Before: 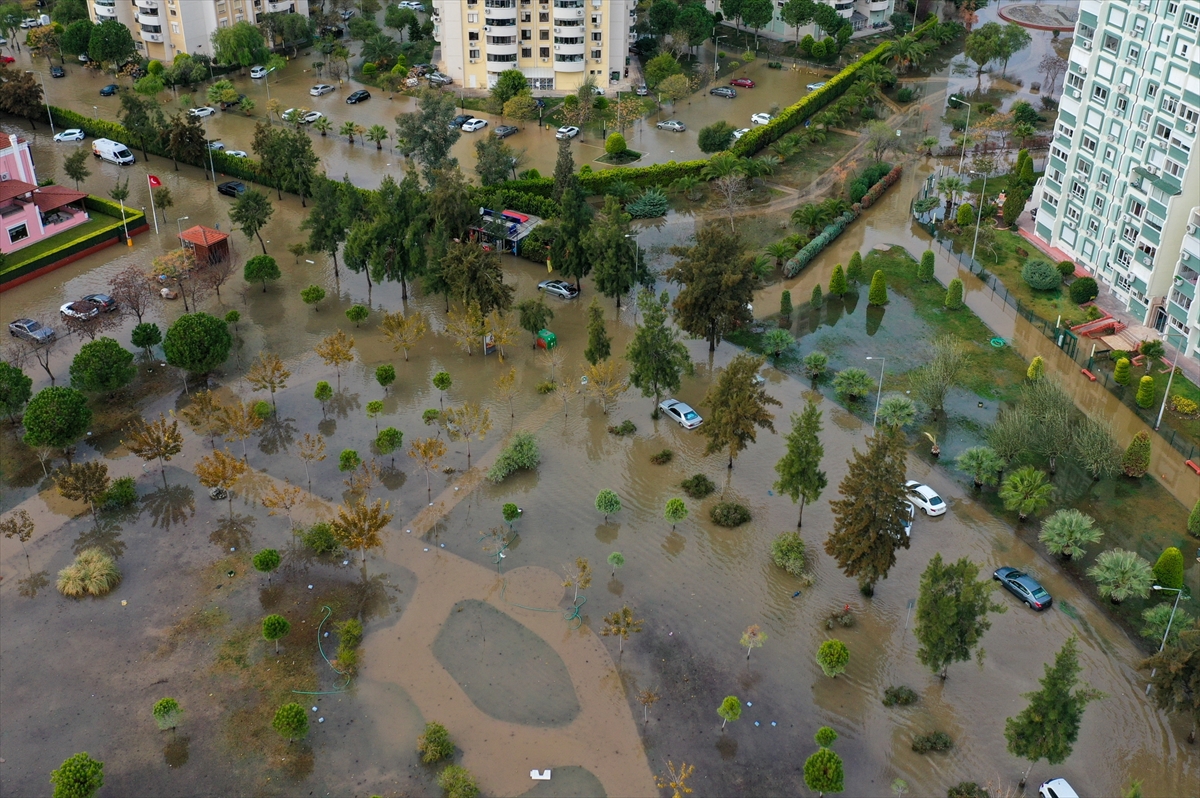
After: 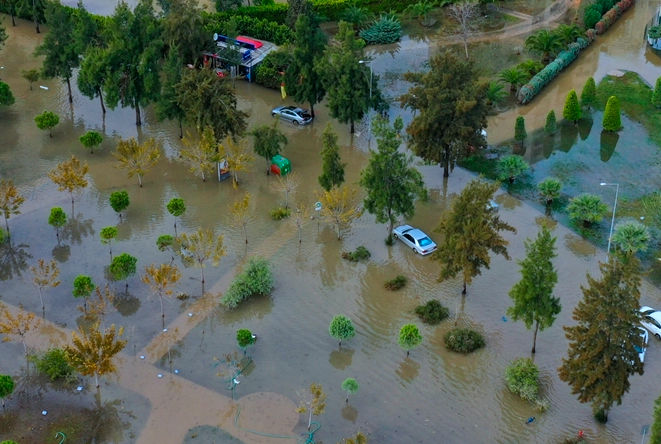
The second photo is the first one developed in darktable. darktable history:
contrast equalizer: octaves 7, y [[0.5 ×6], [0.5 ×6], [0.5, 0.5, 0.501, 0.545, 0.707, 0.863], [0 ×6], [0 ×6]], mix -0.2
color correction: highlights b* 0.012, saturation 1.29
color calibration: gray › normalize channels true, x 0.372, y 0.387, temperature 4283.66 K, gamut compression 0.021
crop and rotate: left 22.214%, top 21.814%, right 22.646%, bottom 22.452%
